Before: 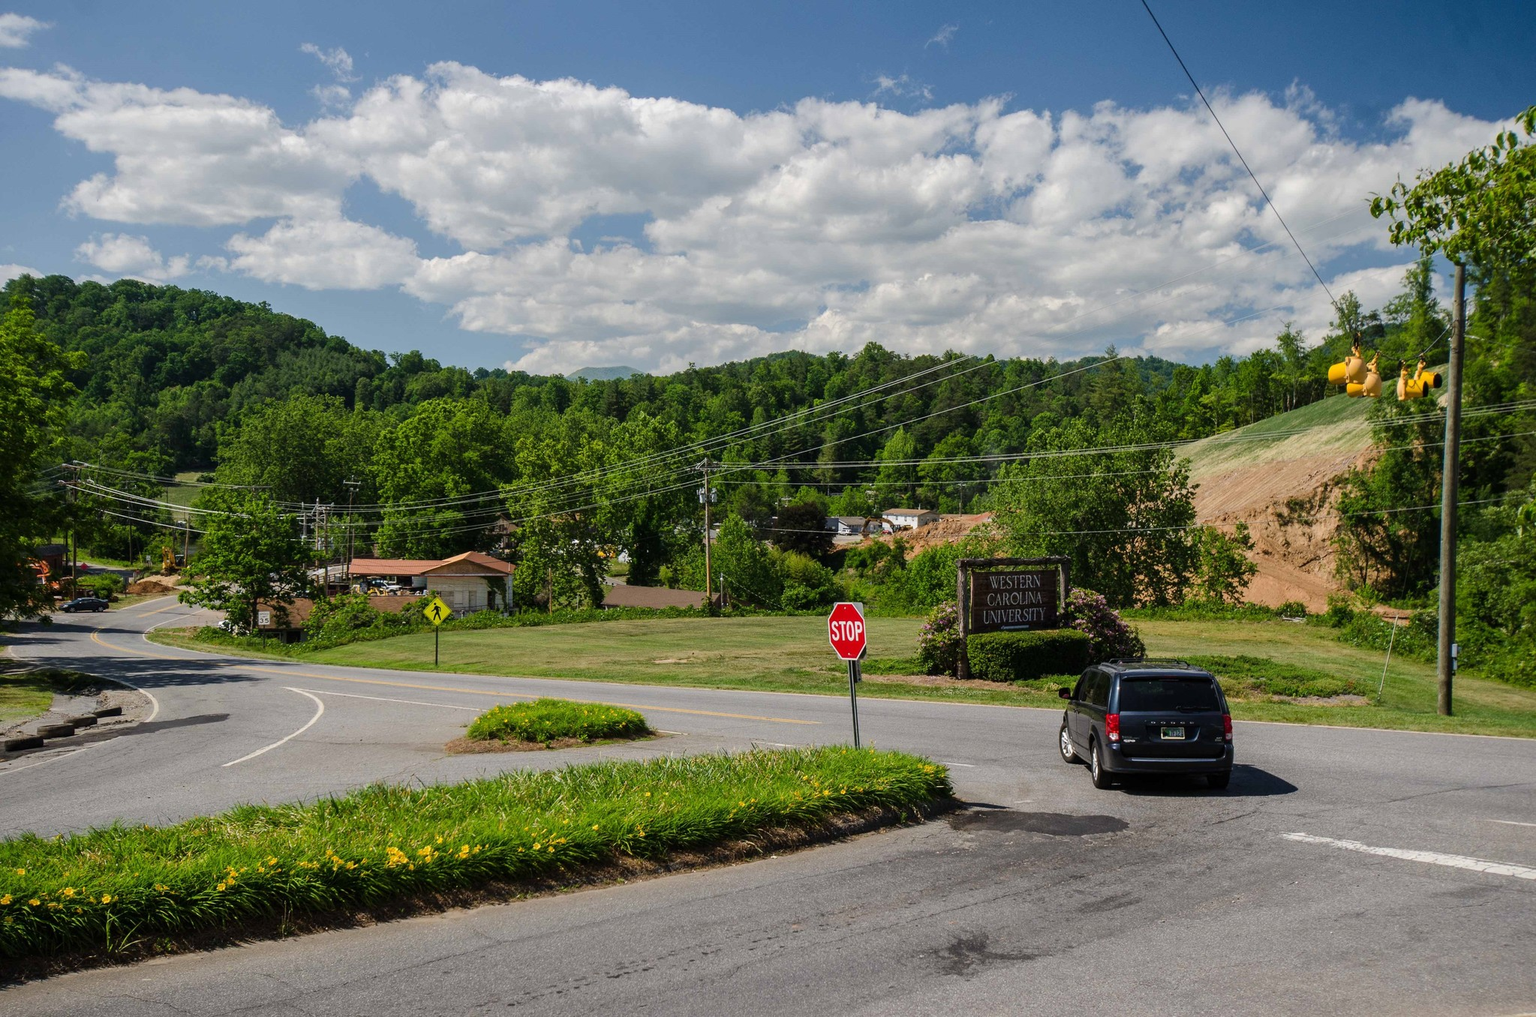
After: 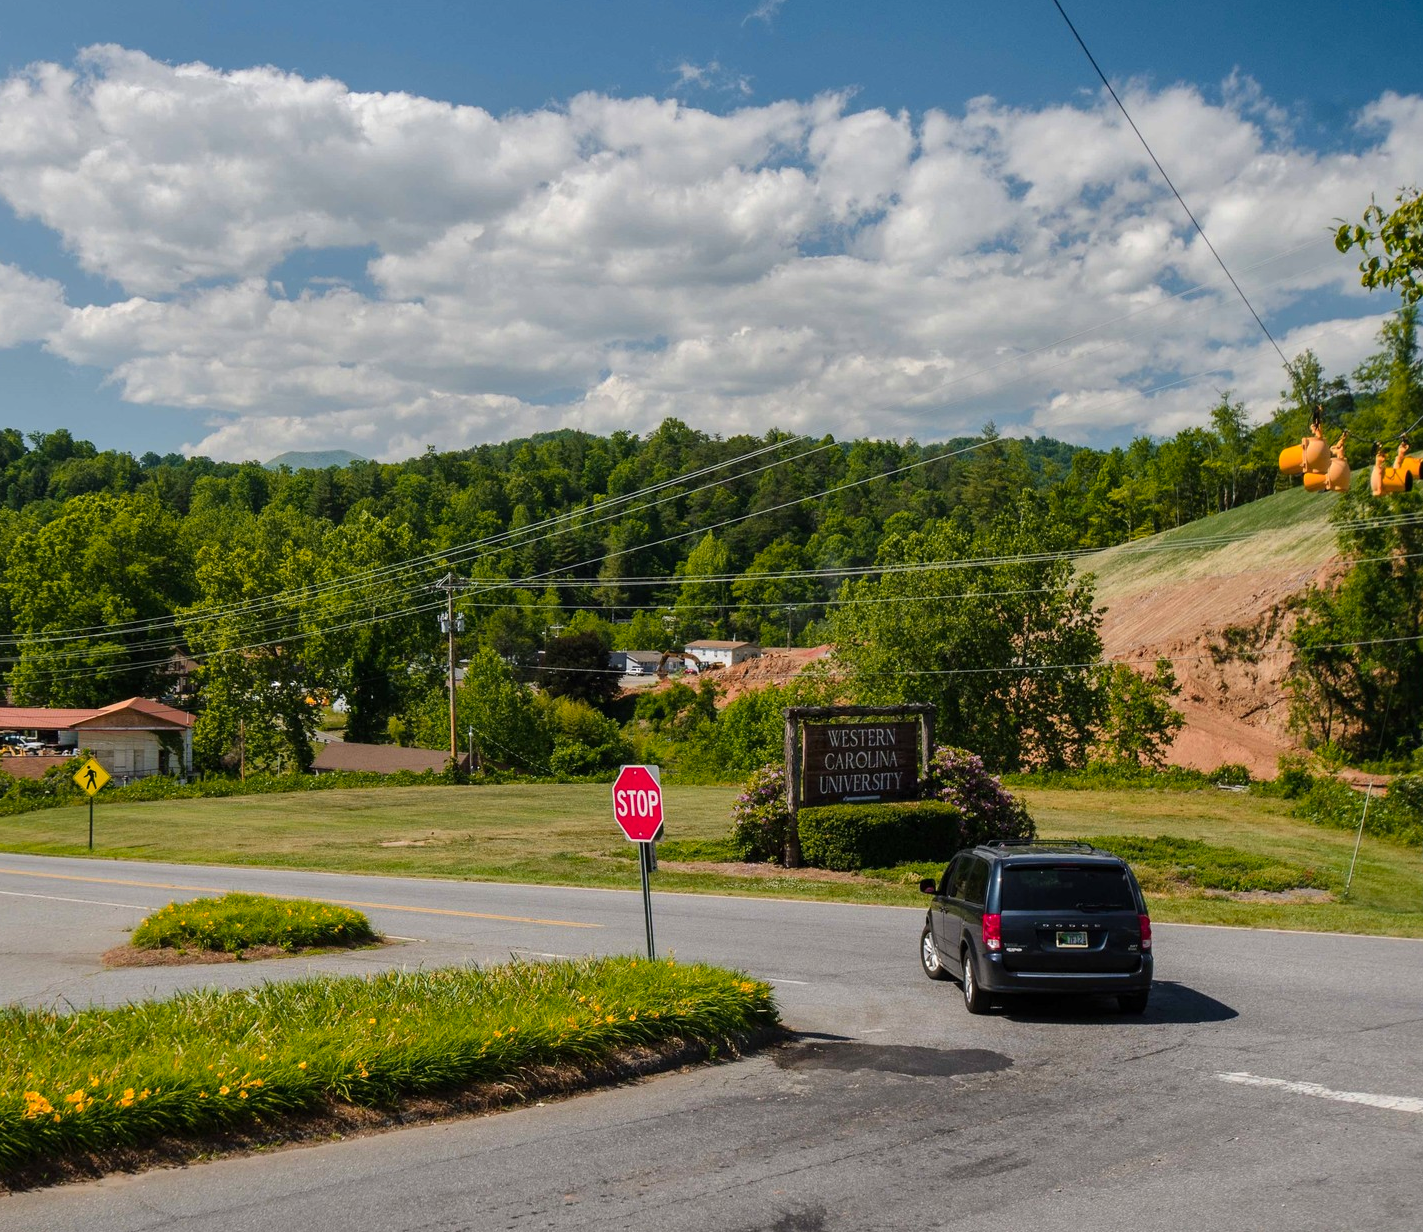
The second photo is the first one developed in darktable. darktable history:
crop and rotate: left 24.034%, top 2.838%, right 6.406%, bottom 6.299%
color zones: curves: ch1 [(0.239, 0.552) (0.75, 0.5)]; ch2 [(0.25, 0.462) (0.749, 0.457)], mix 25.94%
shadows and highlights: shadows 10, white point adjustment 1, highlights -40
